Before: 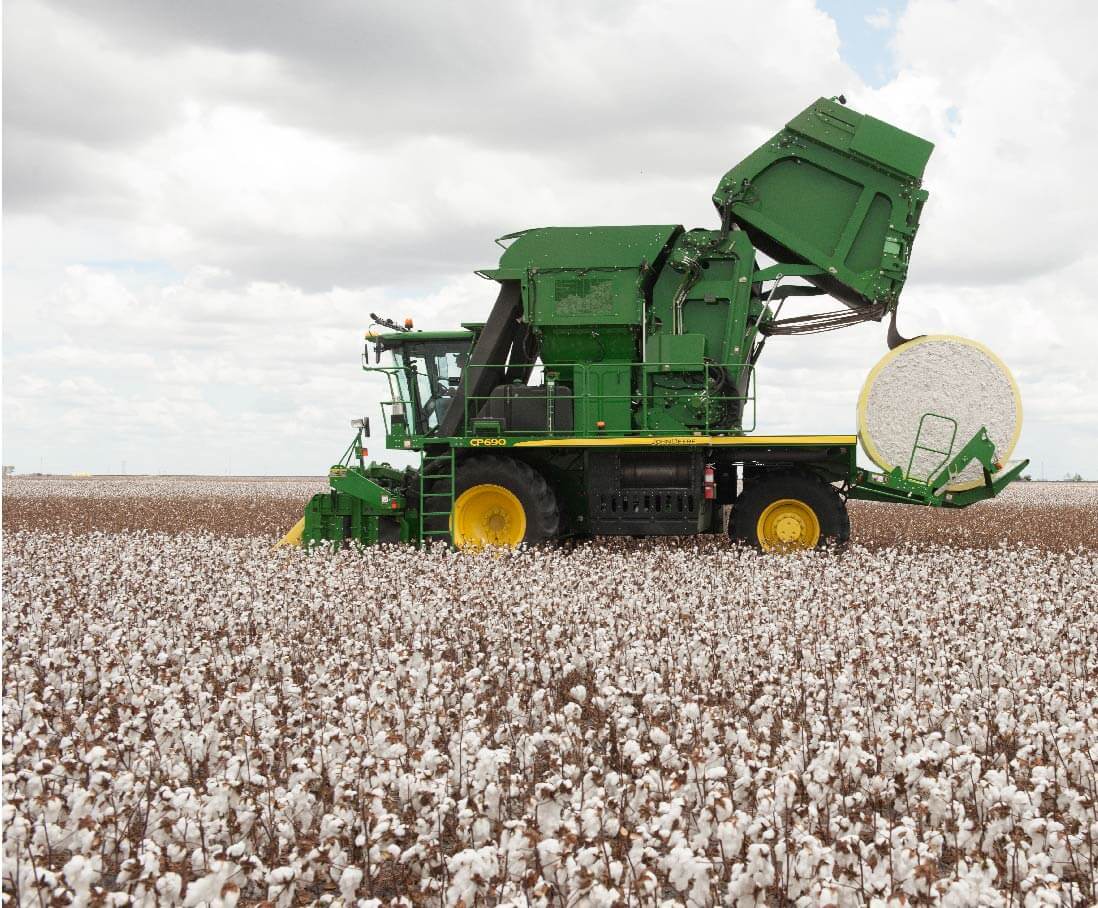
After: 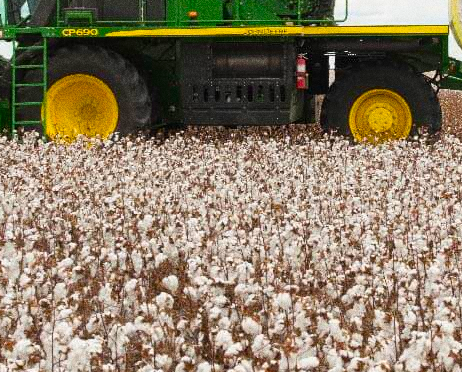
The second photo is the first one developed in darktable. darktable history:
grain: coarseness 0.09 ISO, strength 40%
crop: left 37.221%, top 45.169%, right 20.63%, bottom 13.777%
color balance rgb: linear chroma grading › global chroma 10%, perceptual saturation grading › global saturation 30%, global vibrance 10%
tone equalizer: -7 EV 0.13 EV, smoothing diameter 25%, edges refinement/feathering 10, preserve details guided filter
